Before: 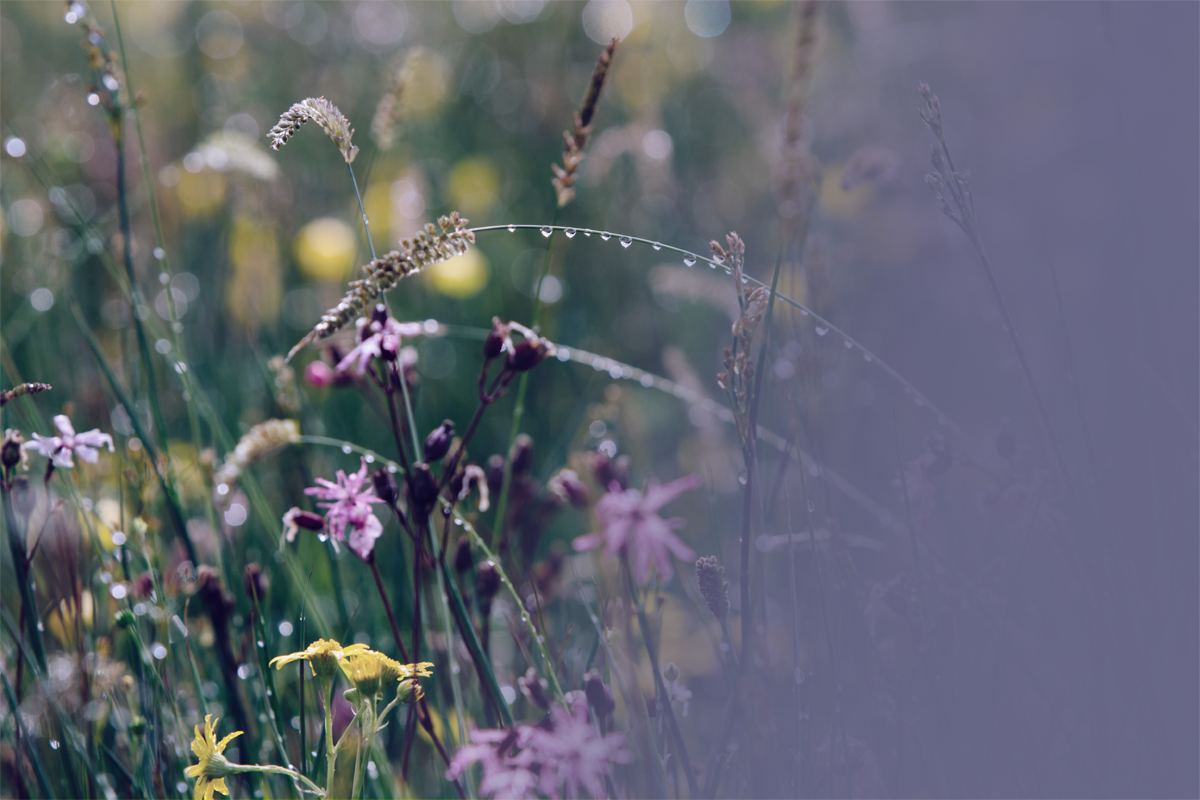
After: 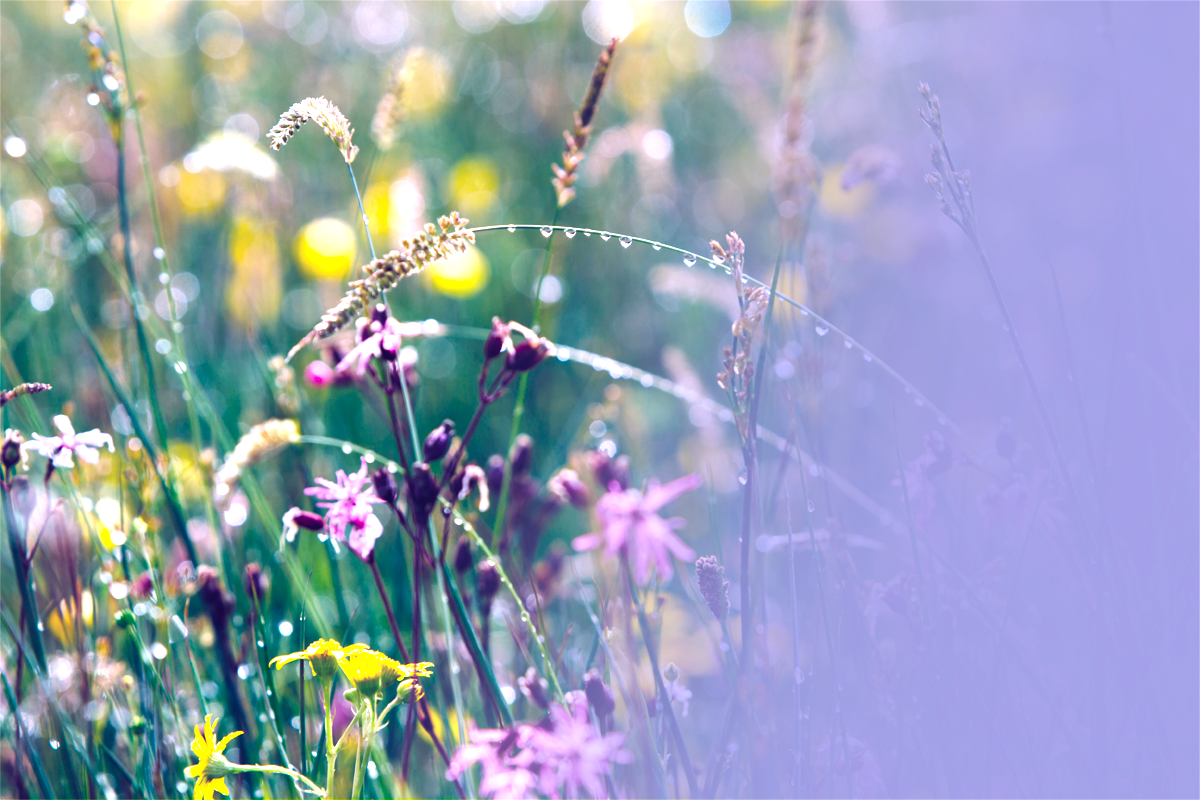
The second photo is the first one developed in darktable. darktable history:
exposure: black level correction 0, exposure 1.5 EV, compensate exposure bias true, compensate highlight preservation false
color balance rgb: perceptual saturation grading › global saturation 30%, global vibrance 30%
